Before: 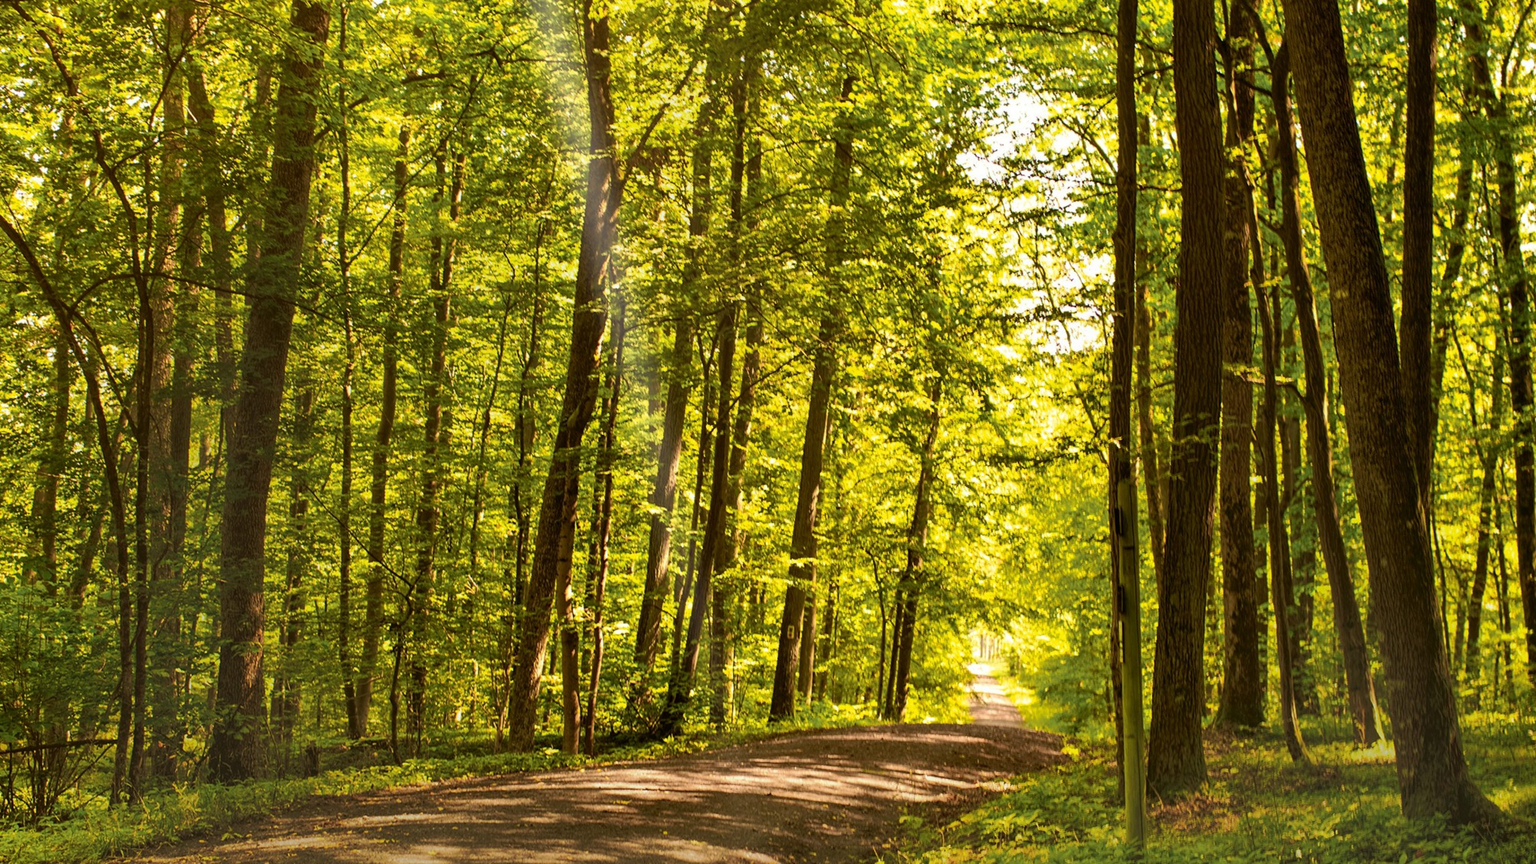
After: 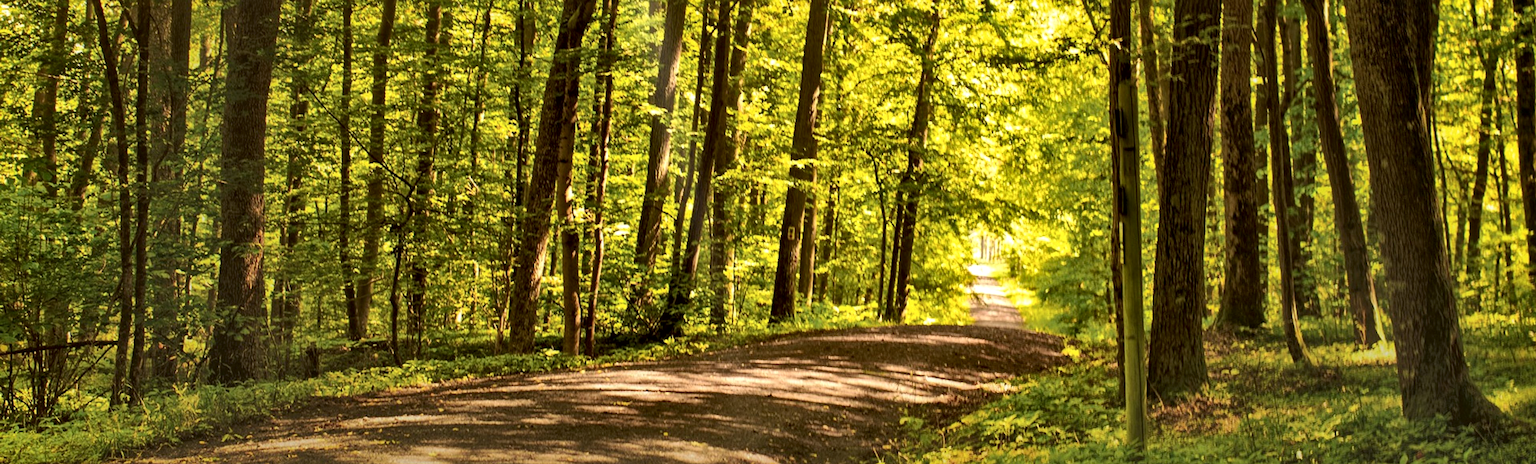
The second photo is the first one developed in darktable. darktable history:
crop and rotate: top 46.237%
local contrast: mode bilateral grid, contrast 25, coarseness 60, detail 151%, midtone range 0.2
